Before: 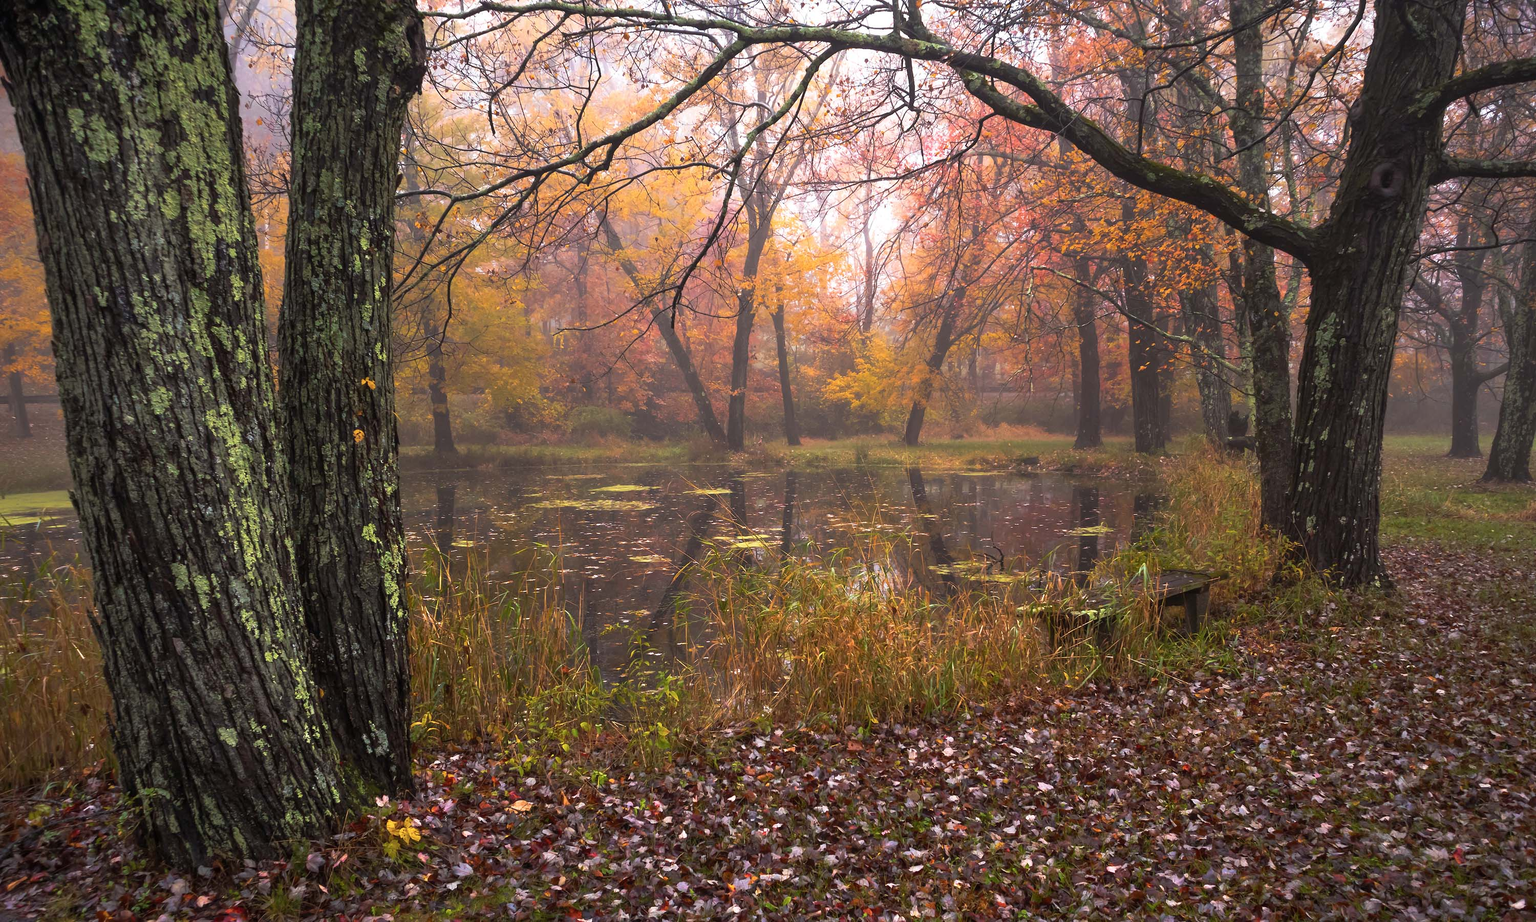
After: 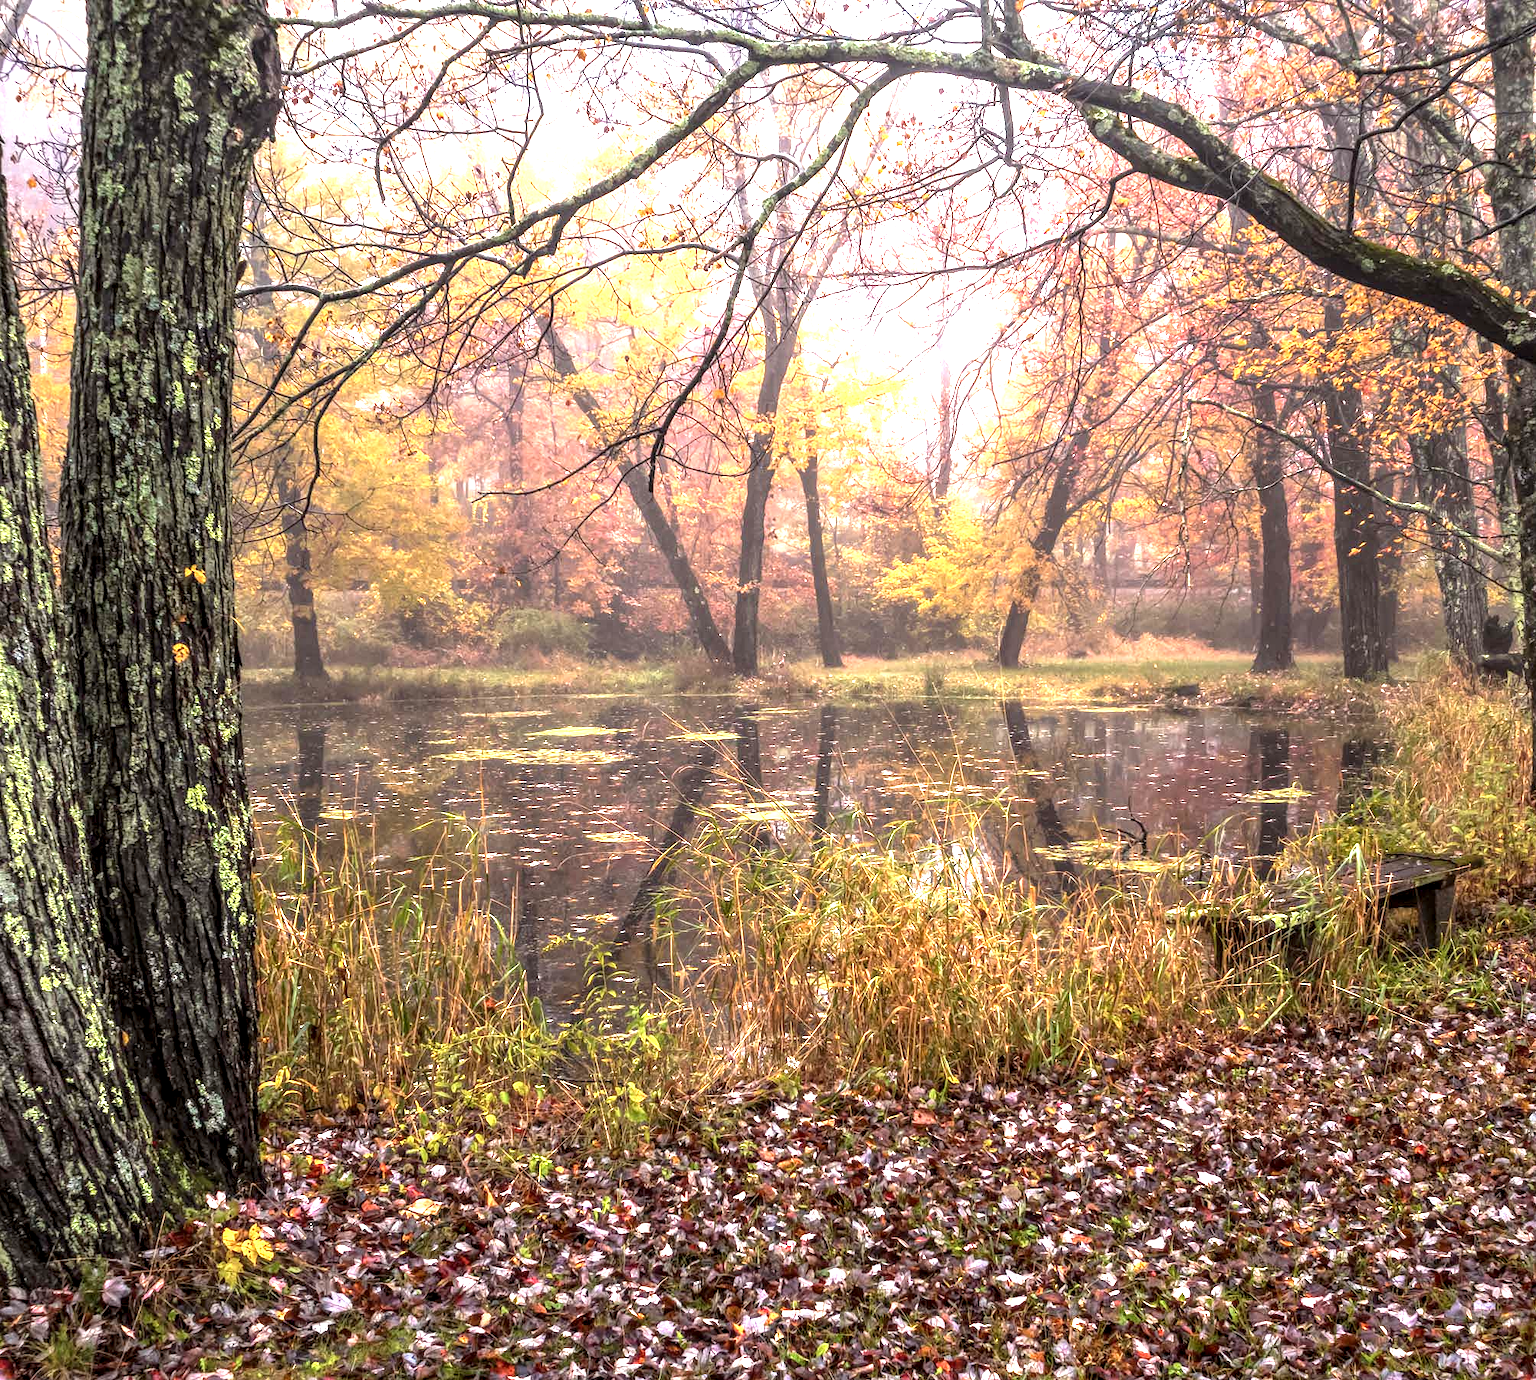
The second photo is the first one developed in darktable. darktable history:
local contrast: highlights 2%, shadows 0%, detail 182%
crop and rotate: left 15.514%, right 17.712%
exposure: exposure 1.155 EV, compensate highlight preservation false
